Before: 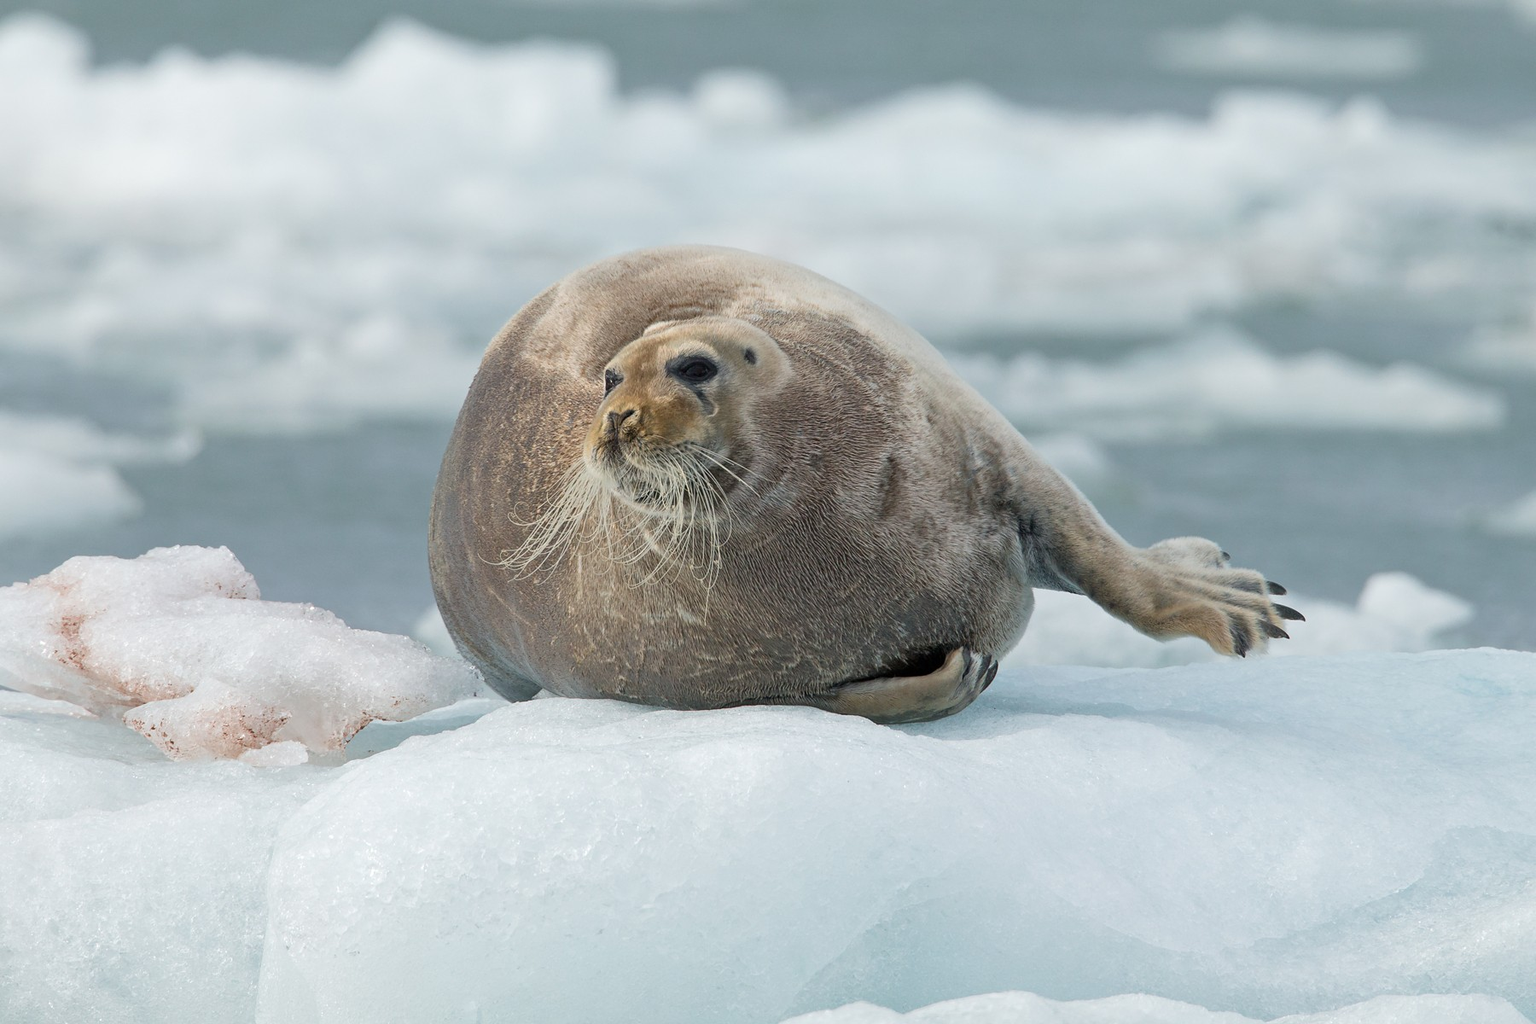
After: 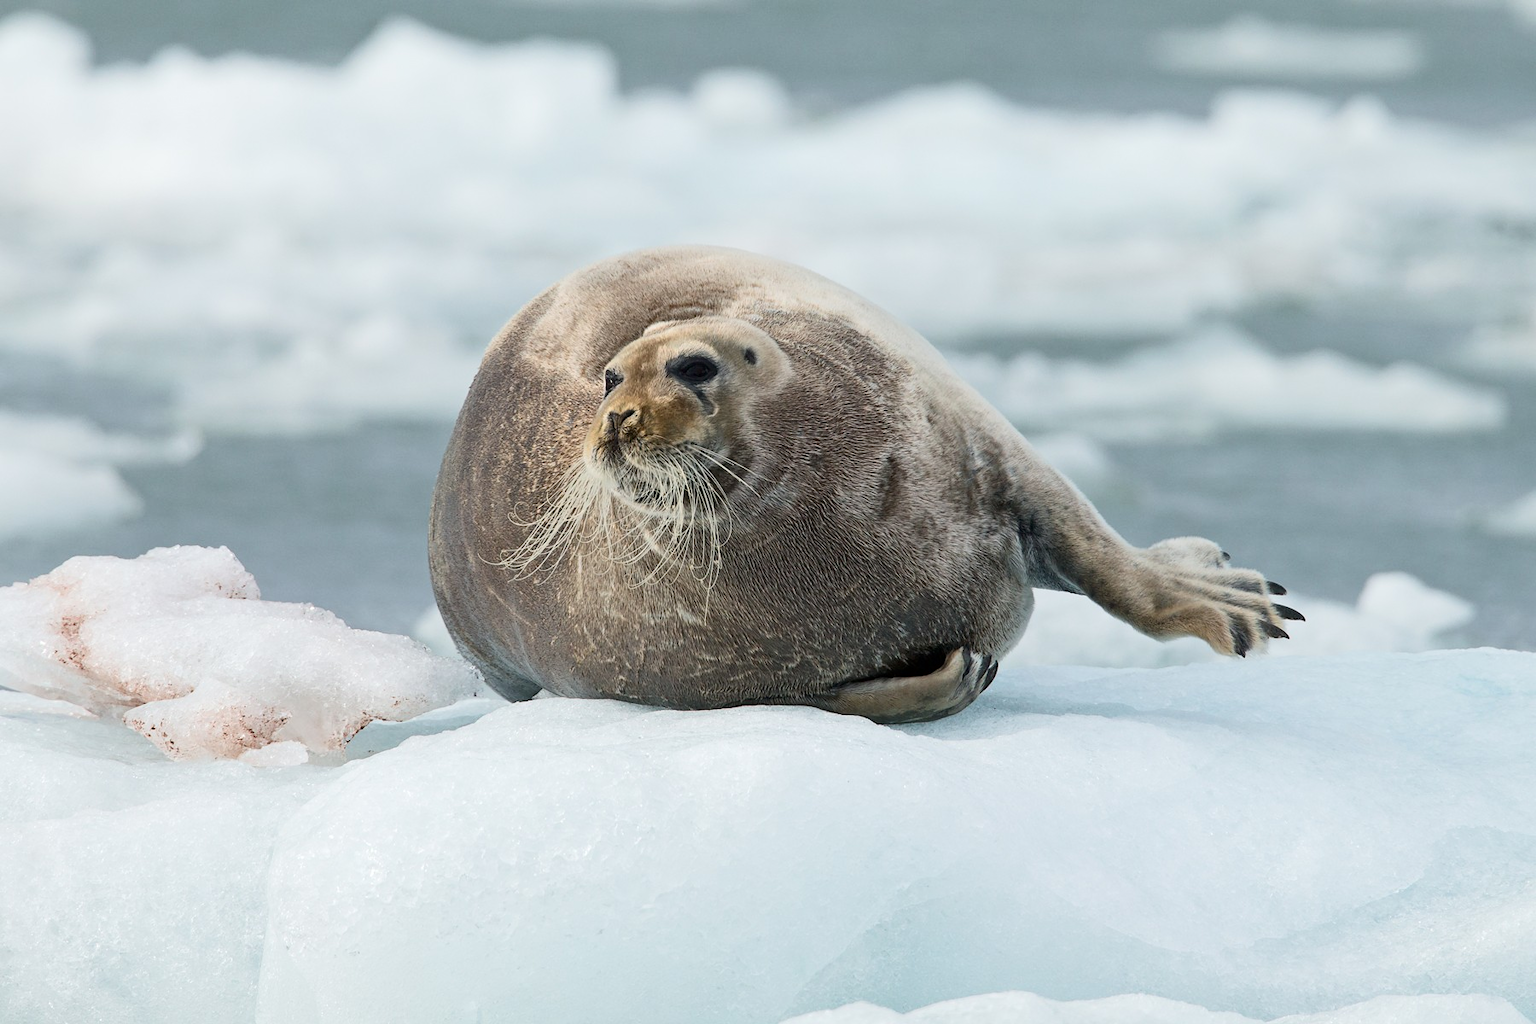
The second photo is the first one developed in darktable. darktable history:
tone curve: curves: ch0 [(0, 0) (0.055, 0.031) (0.282, 0.215) (0.729, 0.785) (1, 1)], color space Lab, independent channels, preserve colors none
